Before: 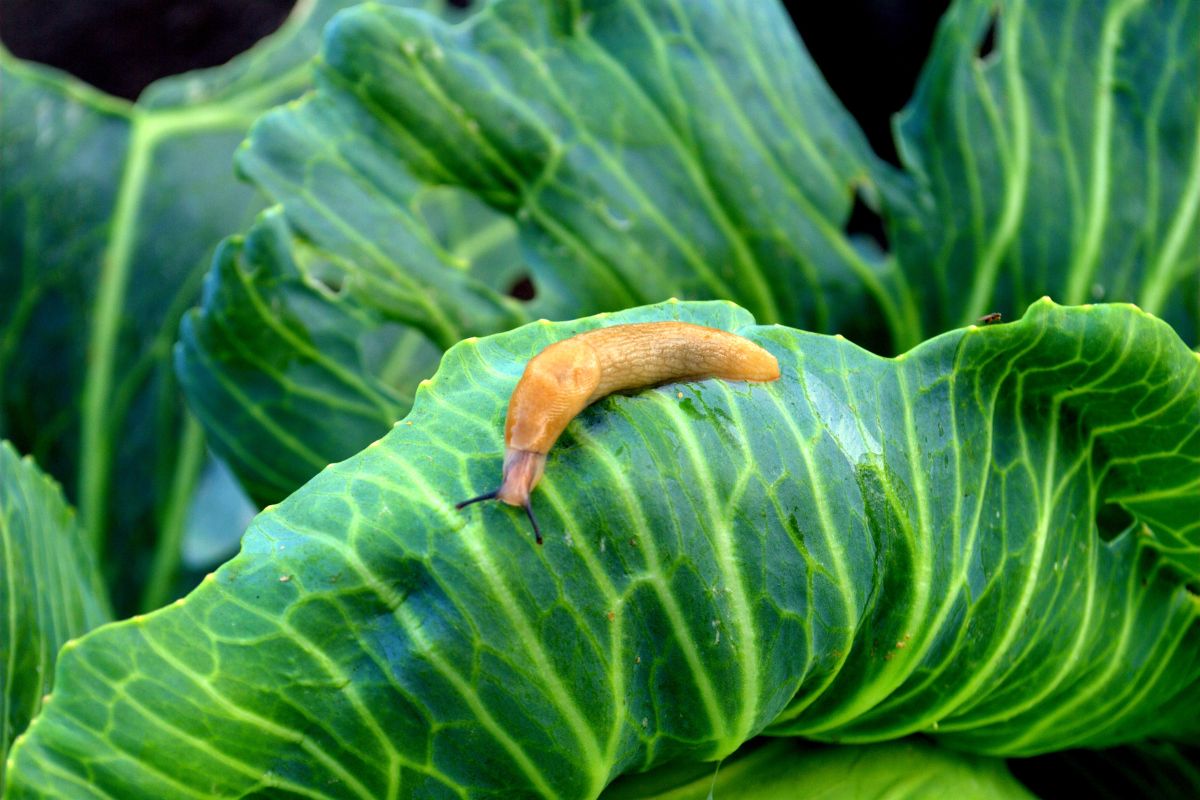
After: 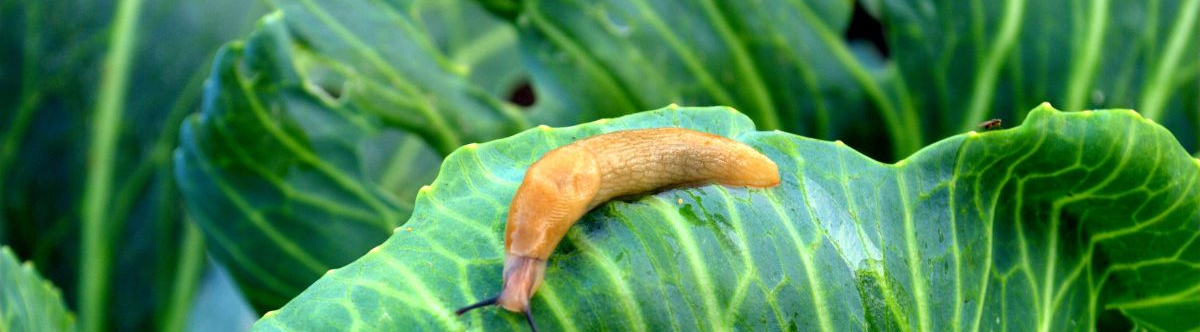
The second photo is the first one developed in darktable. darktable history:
crop and rotate: top 24.357%, bottom 34.048%
